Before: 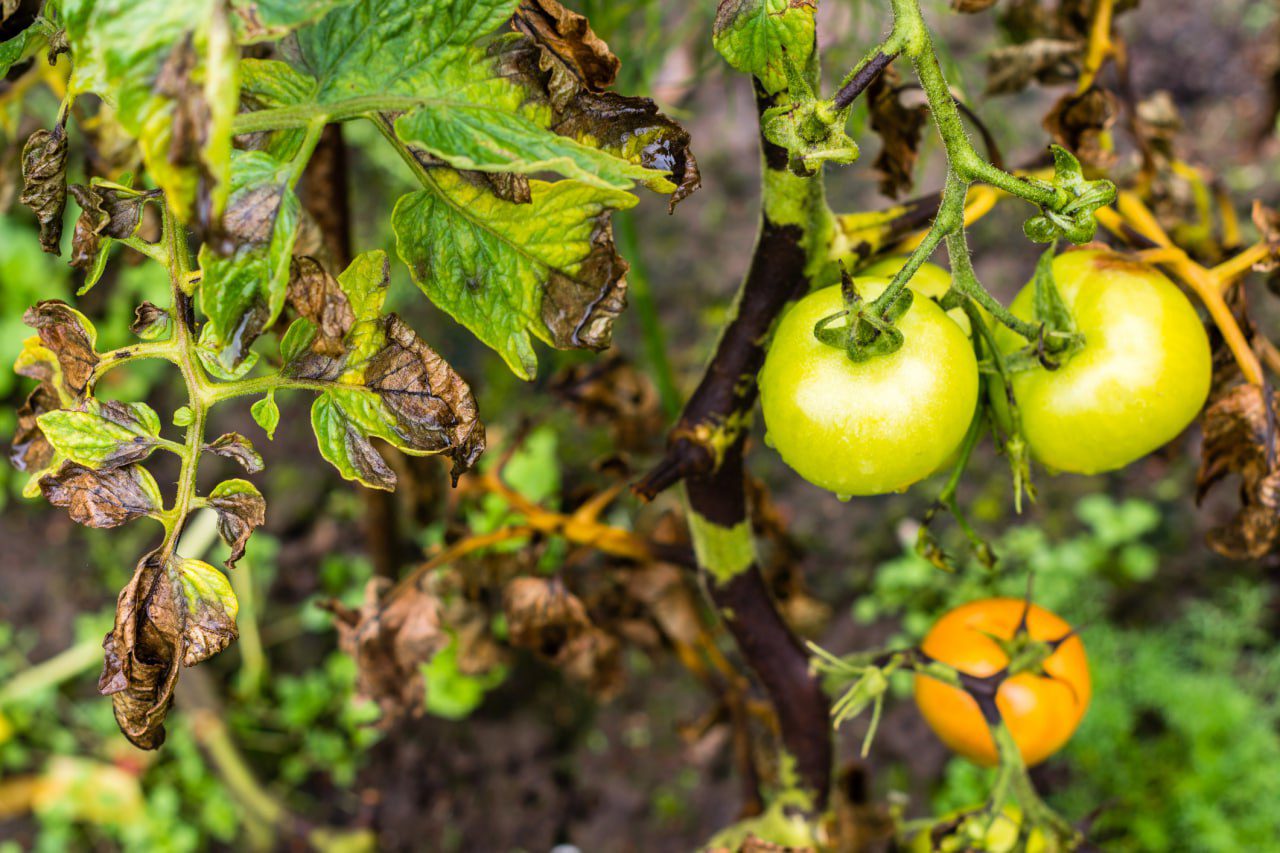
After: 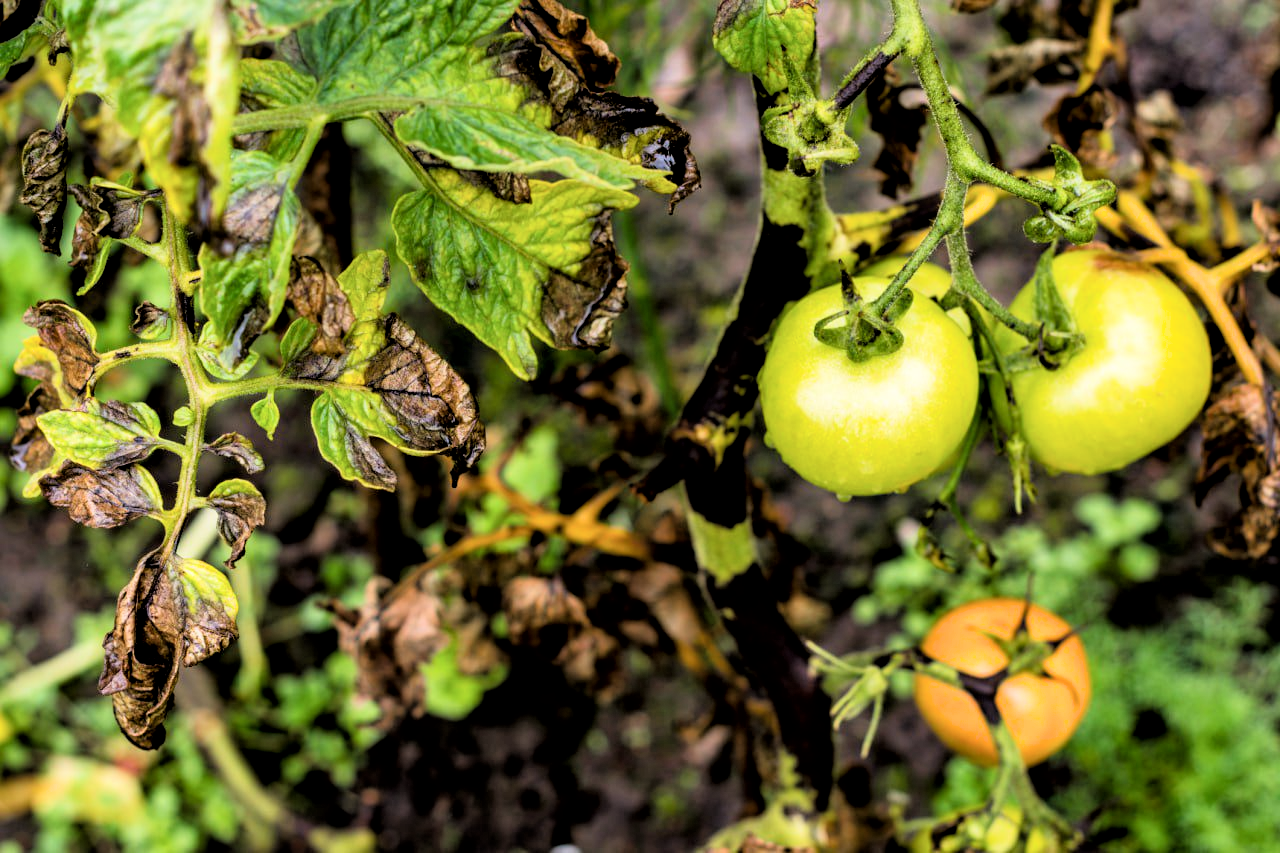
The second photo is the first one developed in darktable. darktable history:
local contrast: mode bilateral grid, contrast 20, coarseness 50, detail 130%, midtone range 0.2
filmic rgb: black relative exposure -3.72 EV, white relative exposure 2.77 EV, dynamic range scaling -5.32%, hardness 3.03
